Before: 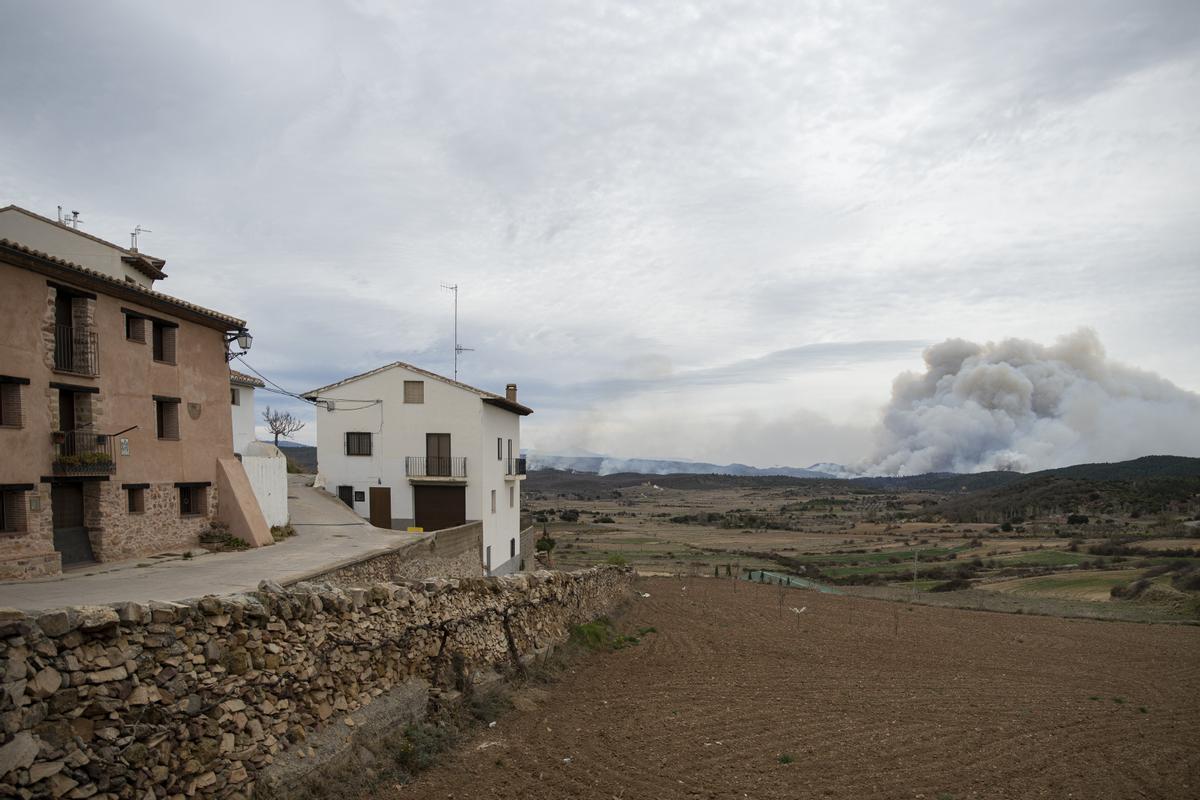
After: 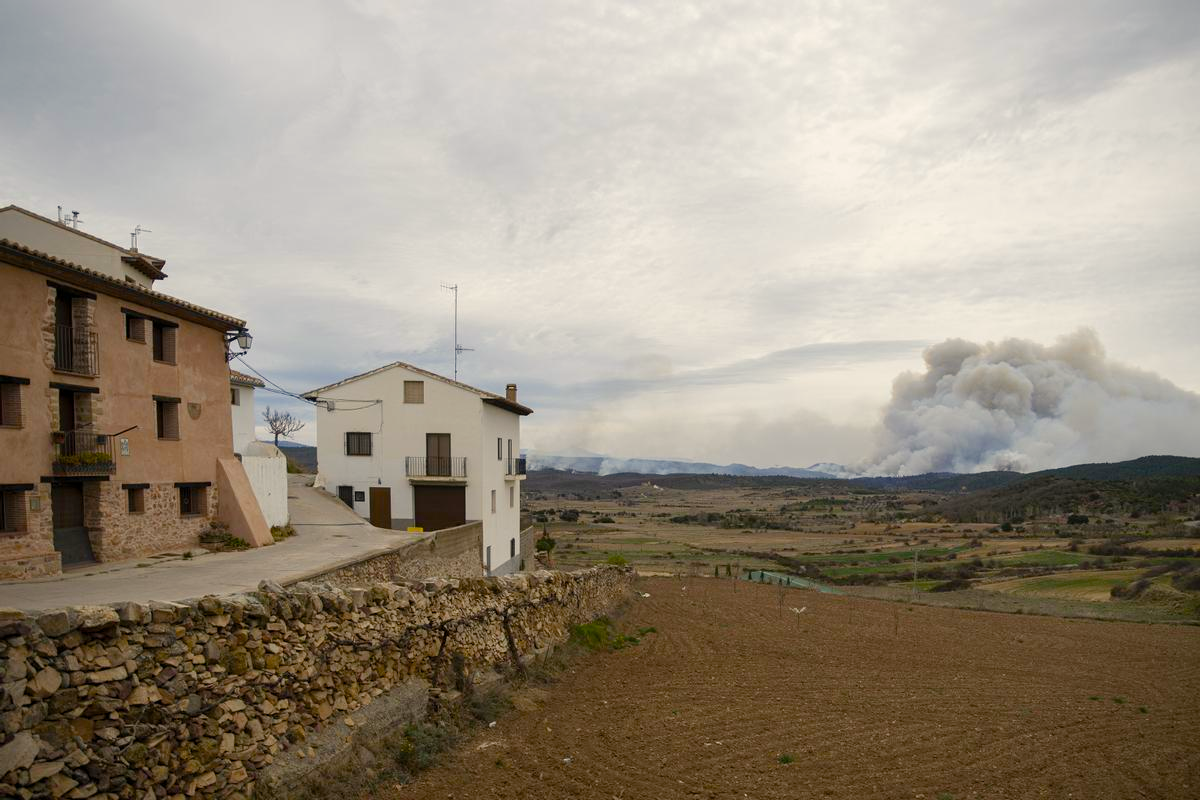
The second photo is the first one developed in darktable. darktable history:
color balance rgb: highlights gain › chroma 2.973%, highlights gain › hue 76.68°, perceptual saturation grading › global saturation 20%, perceptual saturation grading › highlights -25.342%, perceptual saturation grading › shadows 49.412%, perceptual brilliance grading › global brilliance 2.745%, perceptual brilliance grading › highlights -3.438%, perceptual brilliance grading › shadows 3.091%, global vibrance 9.727%
